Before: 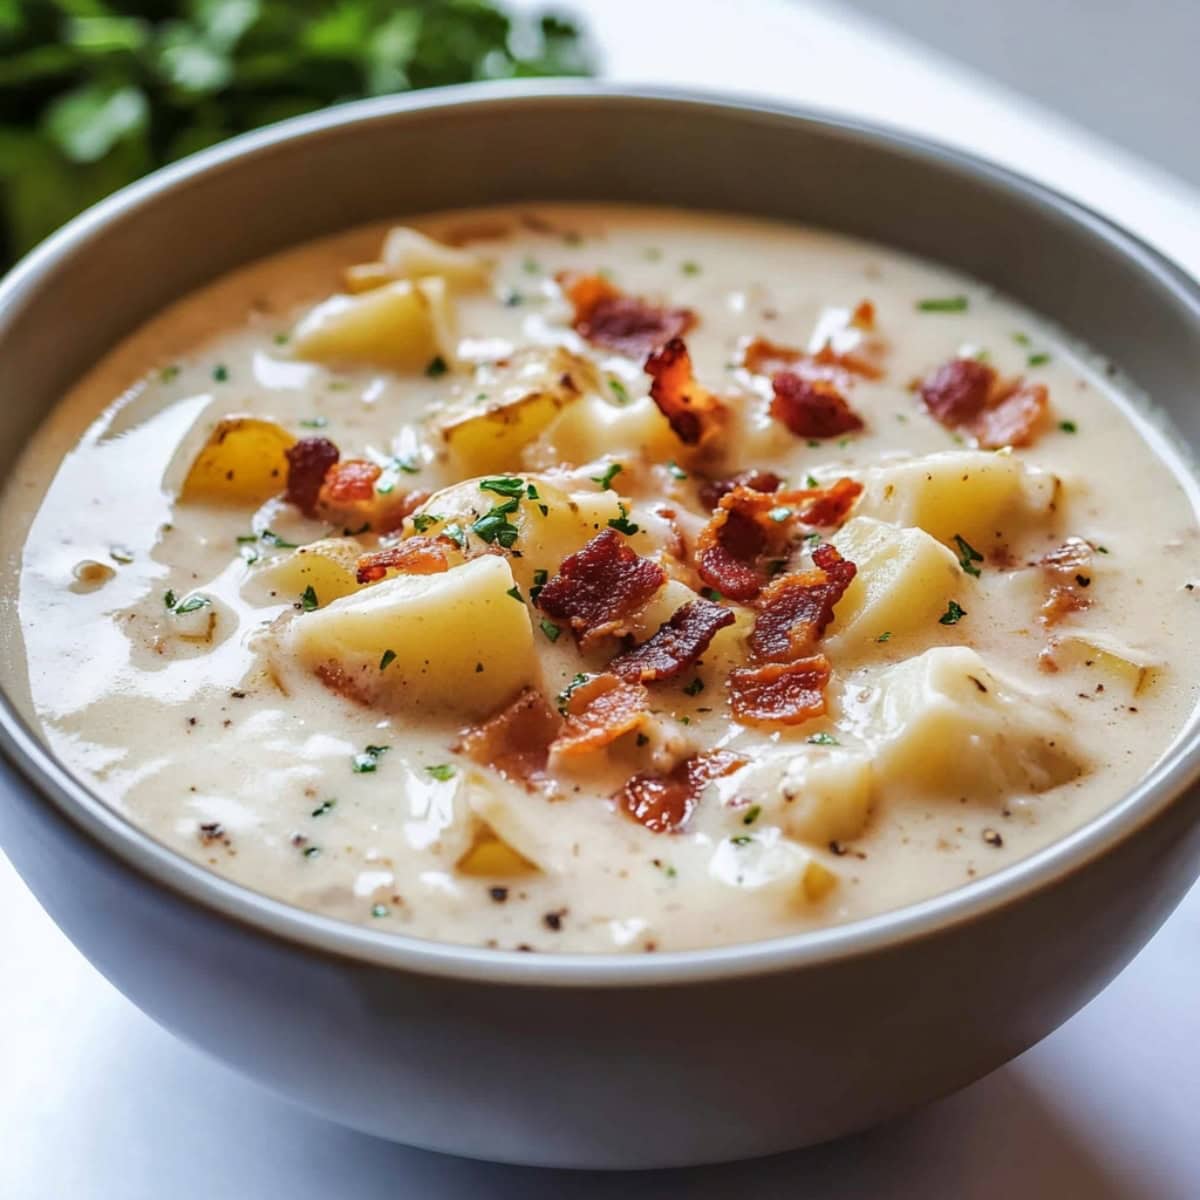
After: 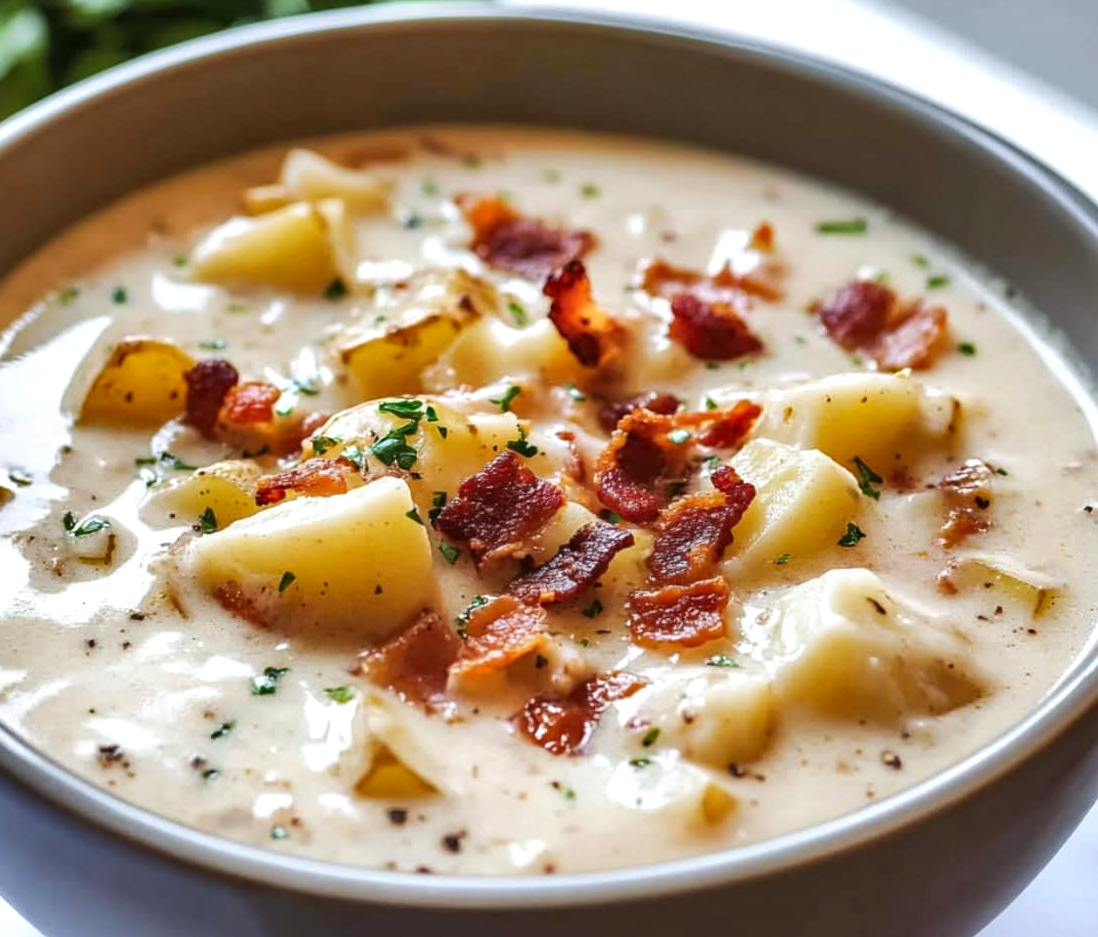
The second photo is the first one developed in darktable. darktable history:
exposure: exposure 0.272 EV, compensate highlight preservation false
color zones: curves: ch0 [(0, 0.5) (0.143, 0.52) (0.286, 0.5) (0.429, 0.5) (0.571, 0.5) (0.714, 0.5) (0.857, 0.5) (1, 0.5)]; ch1 [(0, 0.489) (0.155, 0.45) (0.286, 0.466) (0.429, 0.5) (0.571, 0.5) (0.714, 0.5) (0.857, 0.5) (1, 0.489)], mix -131.96%
crop: left 8.42%, top 6.571%, bottom 15.284%
shadows and highlights: low approximation 0.01, soften with gaussian
